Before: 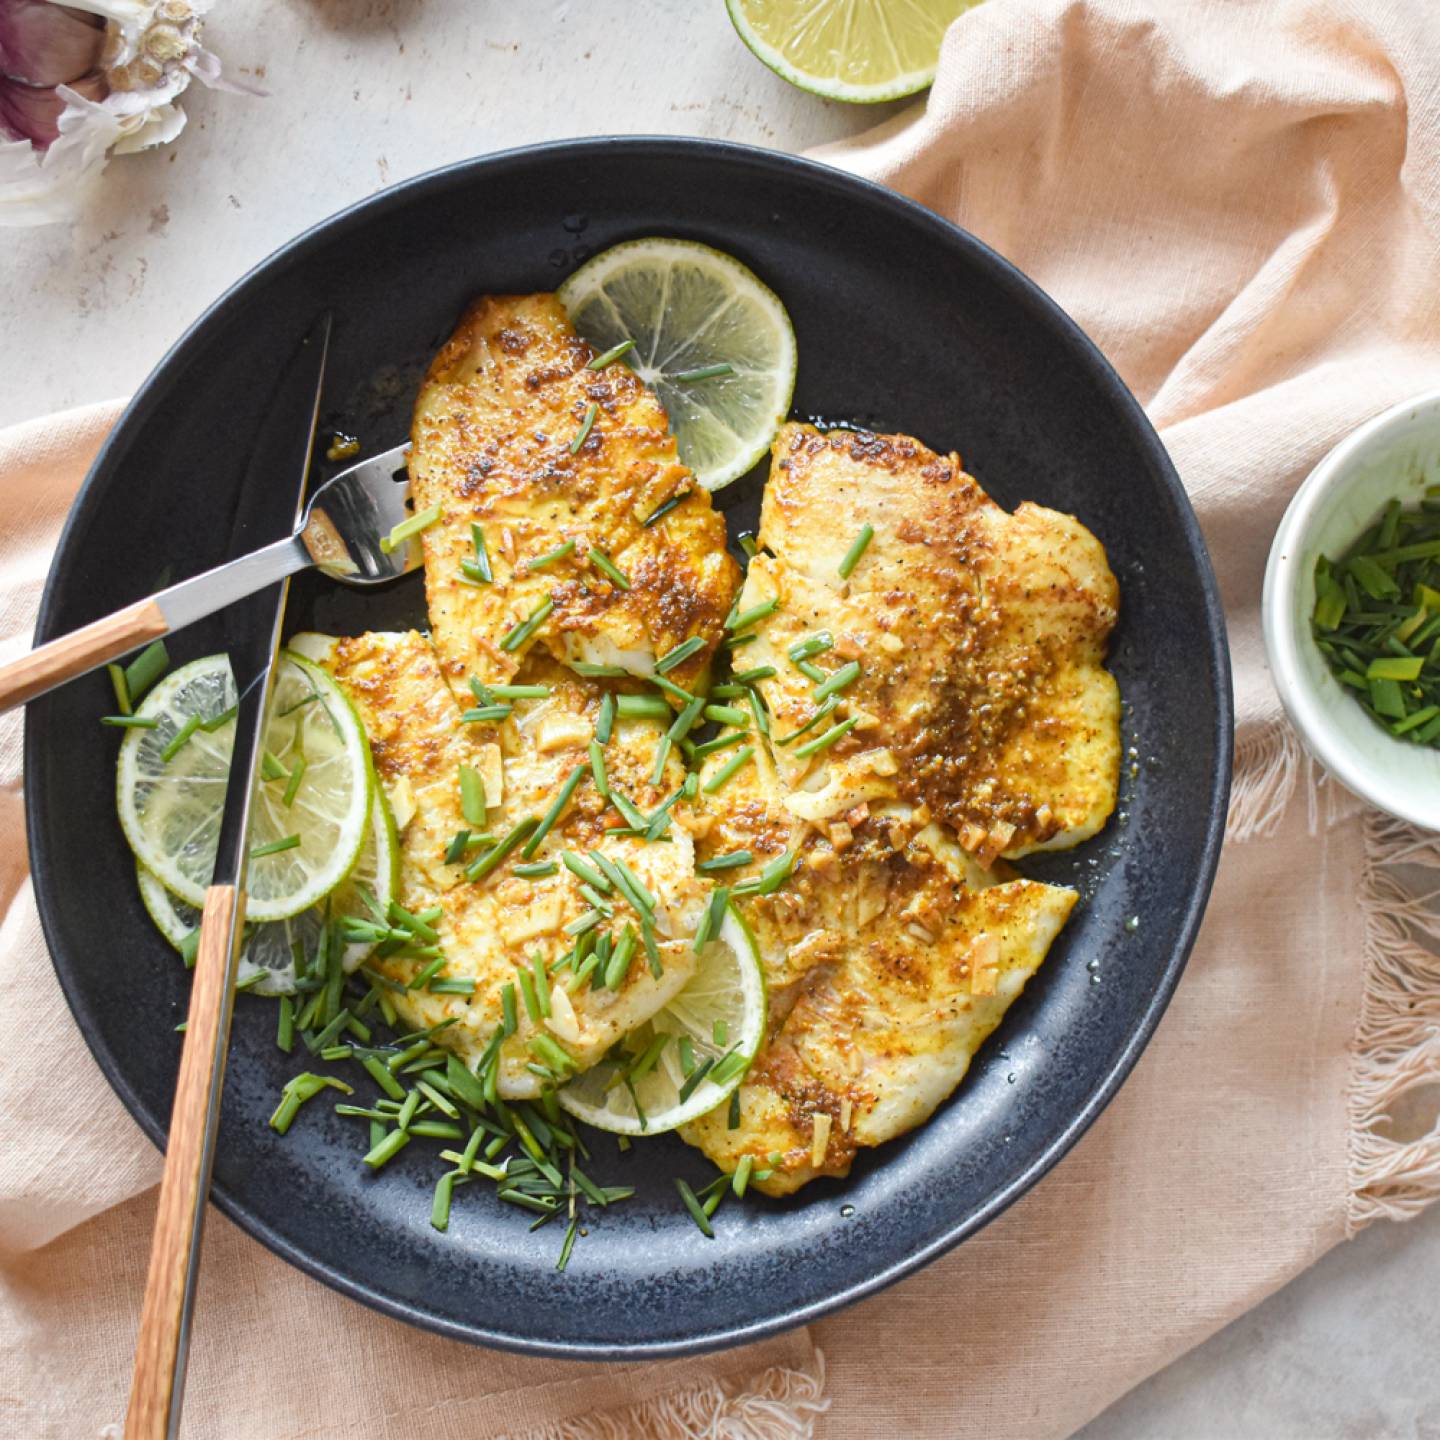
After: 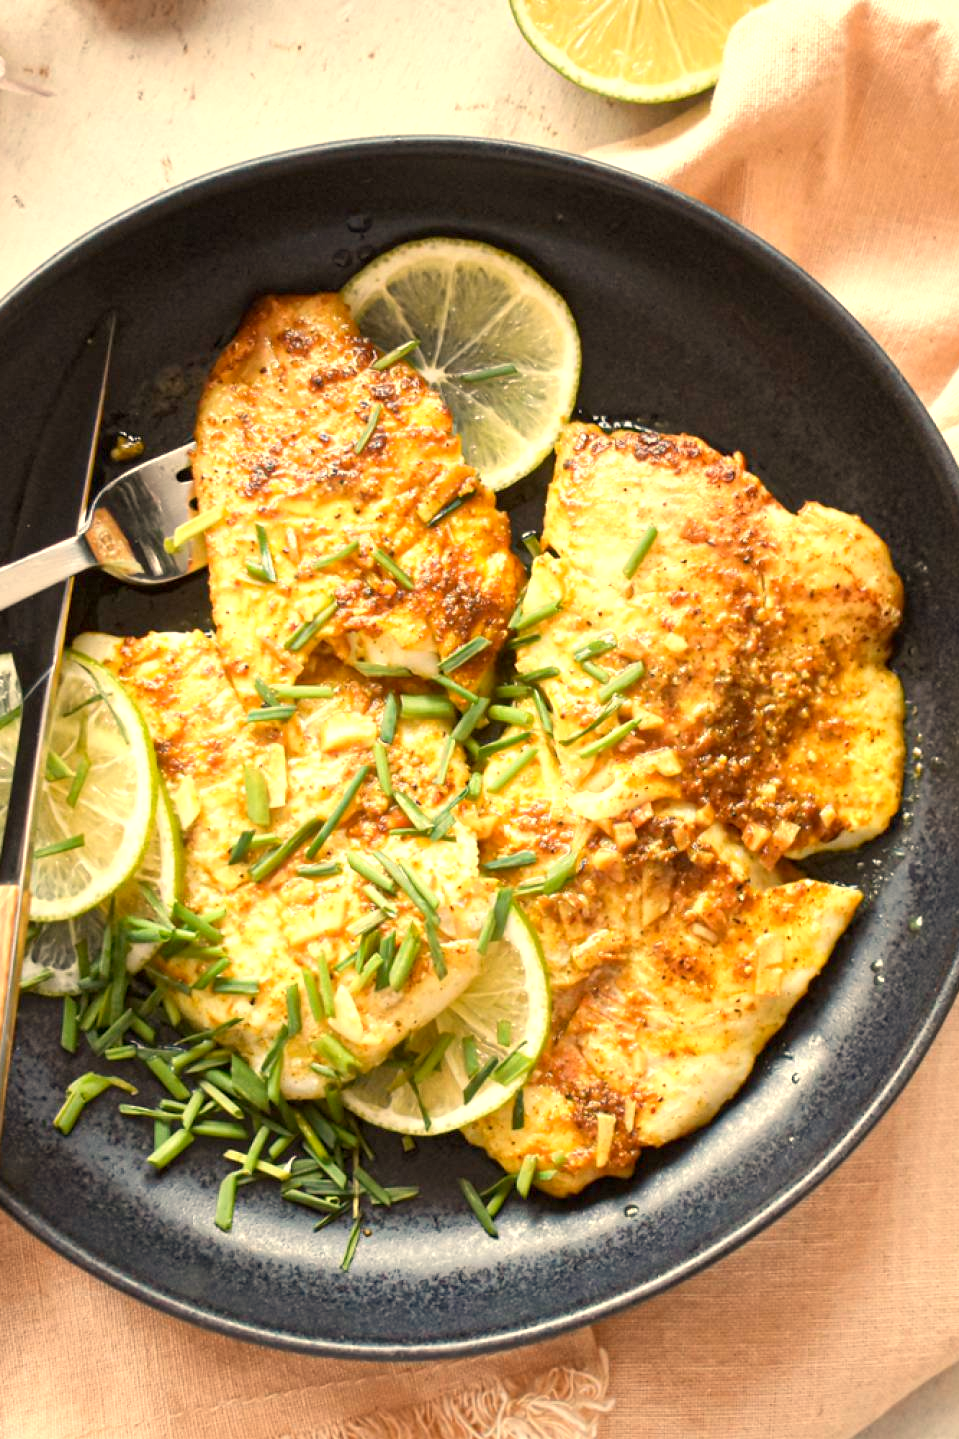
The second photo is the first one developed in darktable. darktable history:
white balance: red 1.138, green 0.996, blue 0.812
exposure: black level correction 0.005, exposure 0.417 EV, compensate highlight preservation false
crop and rotate: left 15.055%, right 18.278%
